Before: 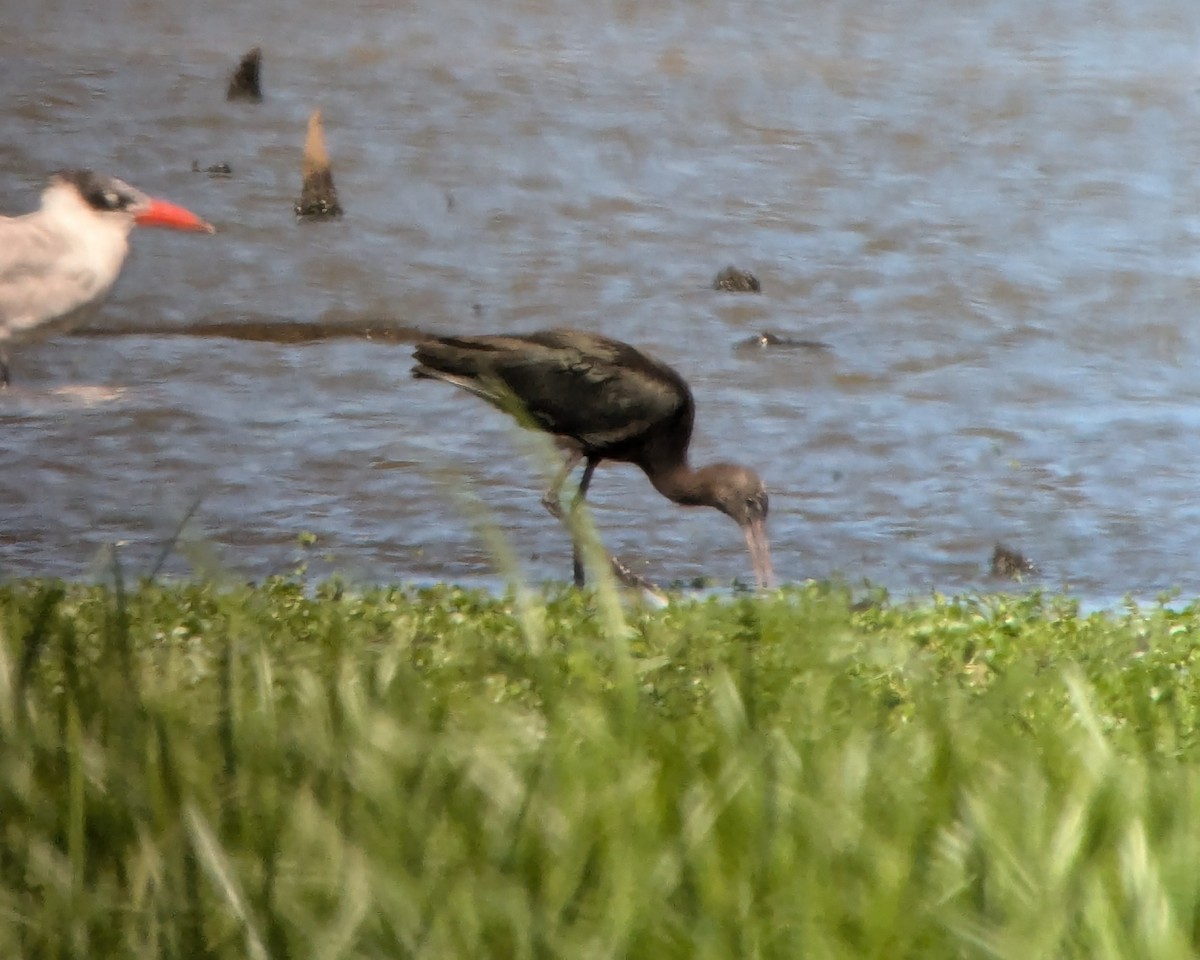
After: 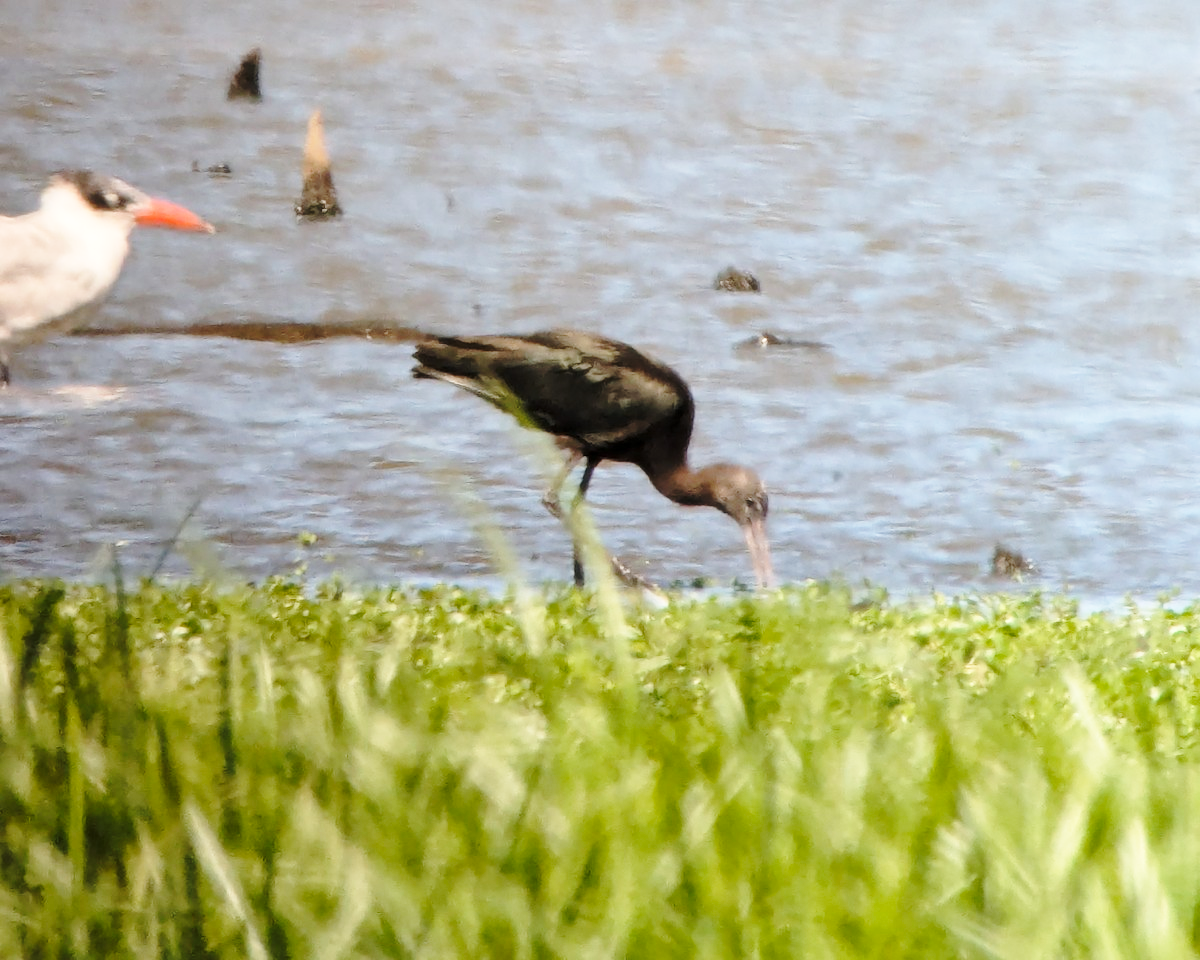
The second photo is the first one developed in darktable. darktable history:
base curve: curves: ch0 [(0, 0) (0.032, 0.037) (0.105, 0.228) (0.435, 0.76) (0.856, 0.983) (1, 1)], preserve colors none
exposure: compensate highlight preservation false
